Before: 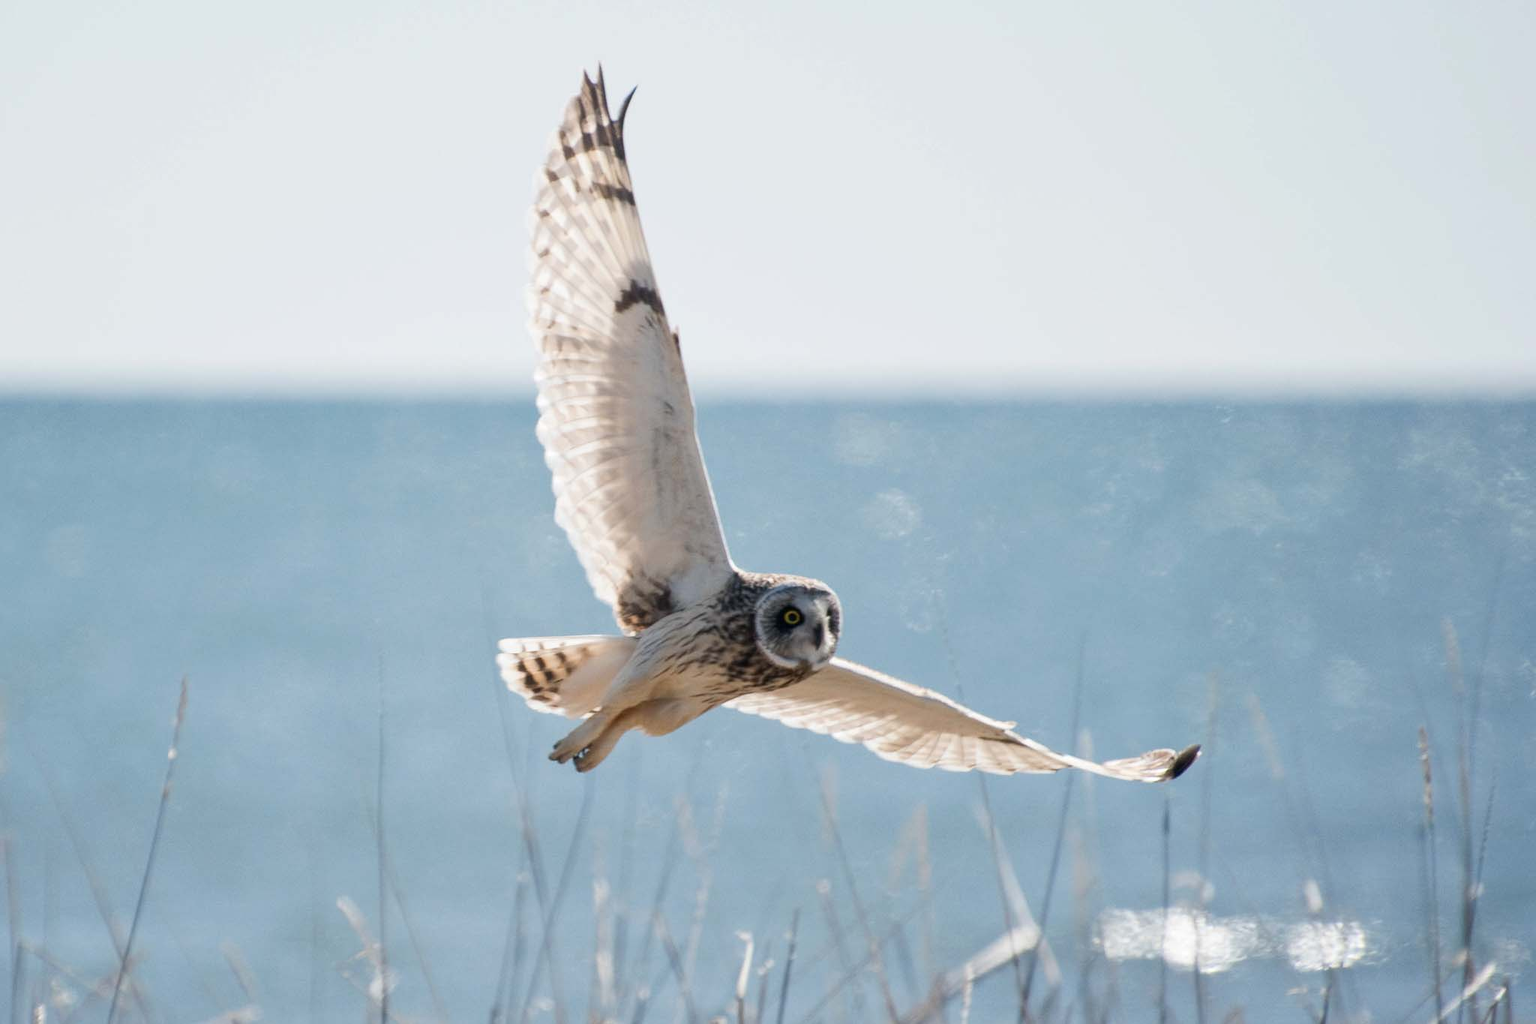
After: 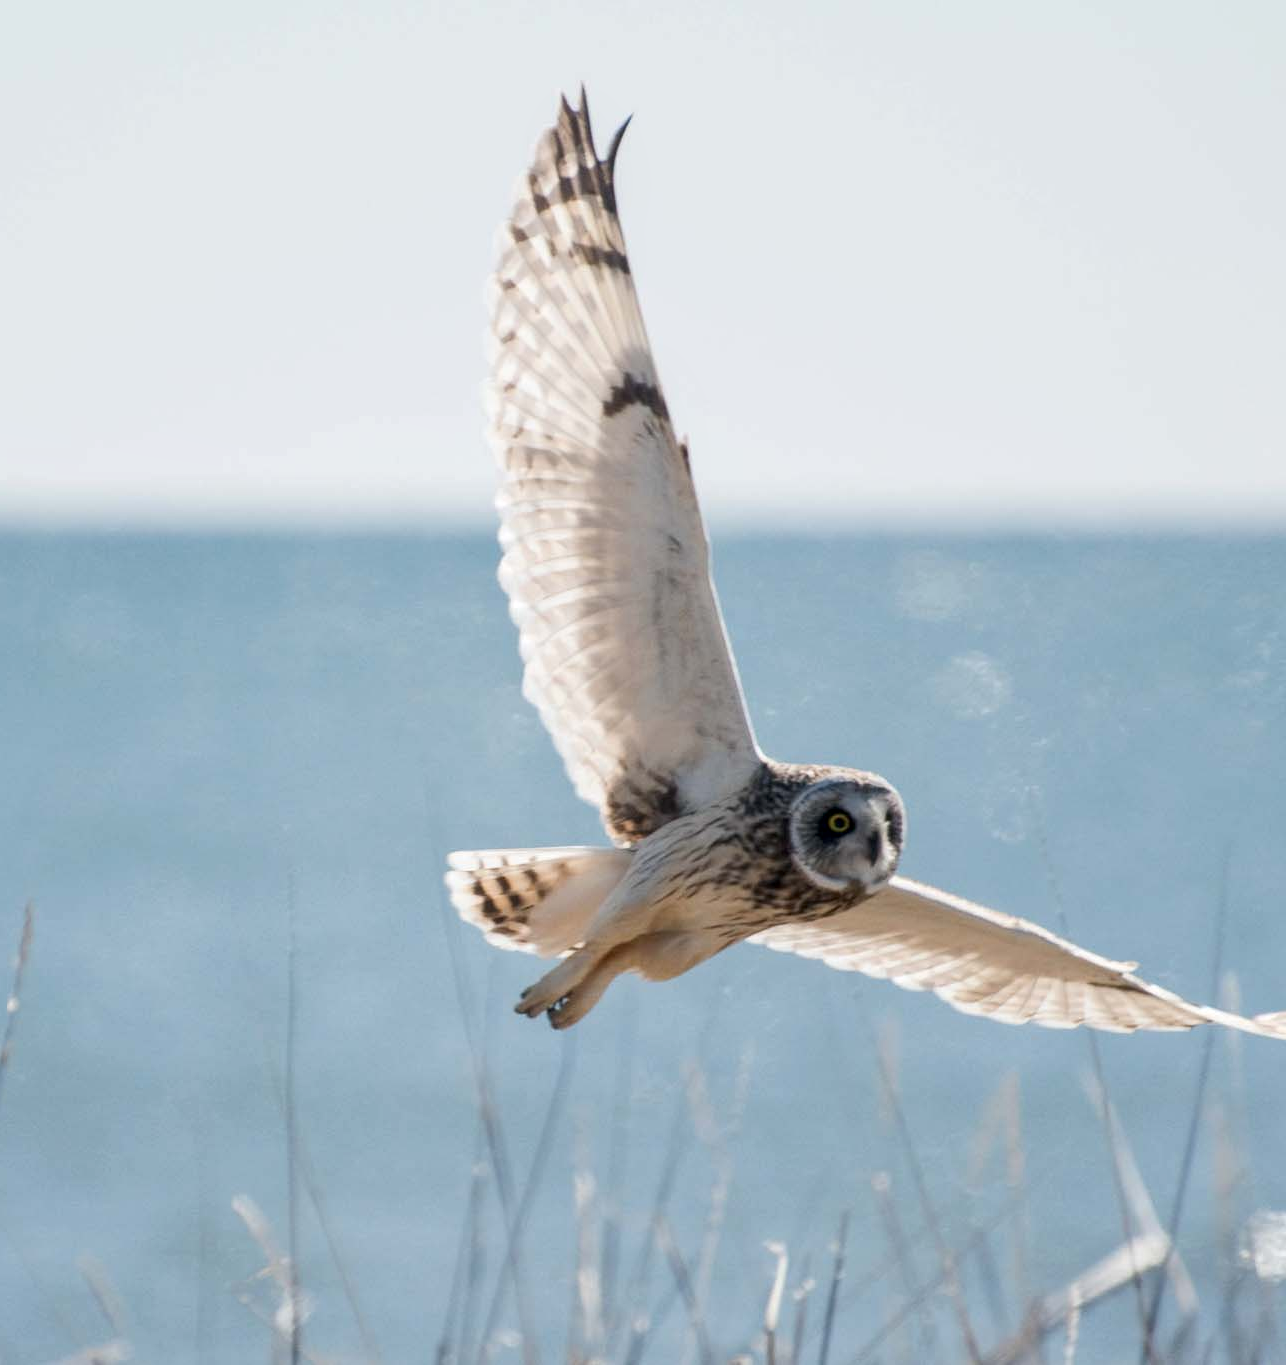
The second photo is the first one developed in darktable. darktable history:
local contrast: highlights 61%, shadows 106%, detail 107%, midtone range 0.529
crop: left 10.644%, right 26.528%
